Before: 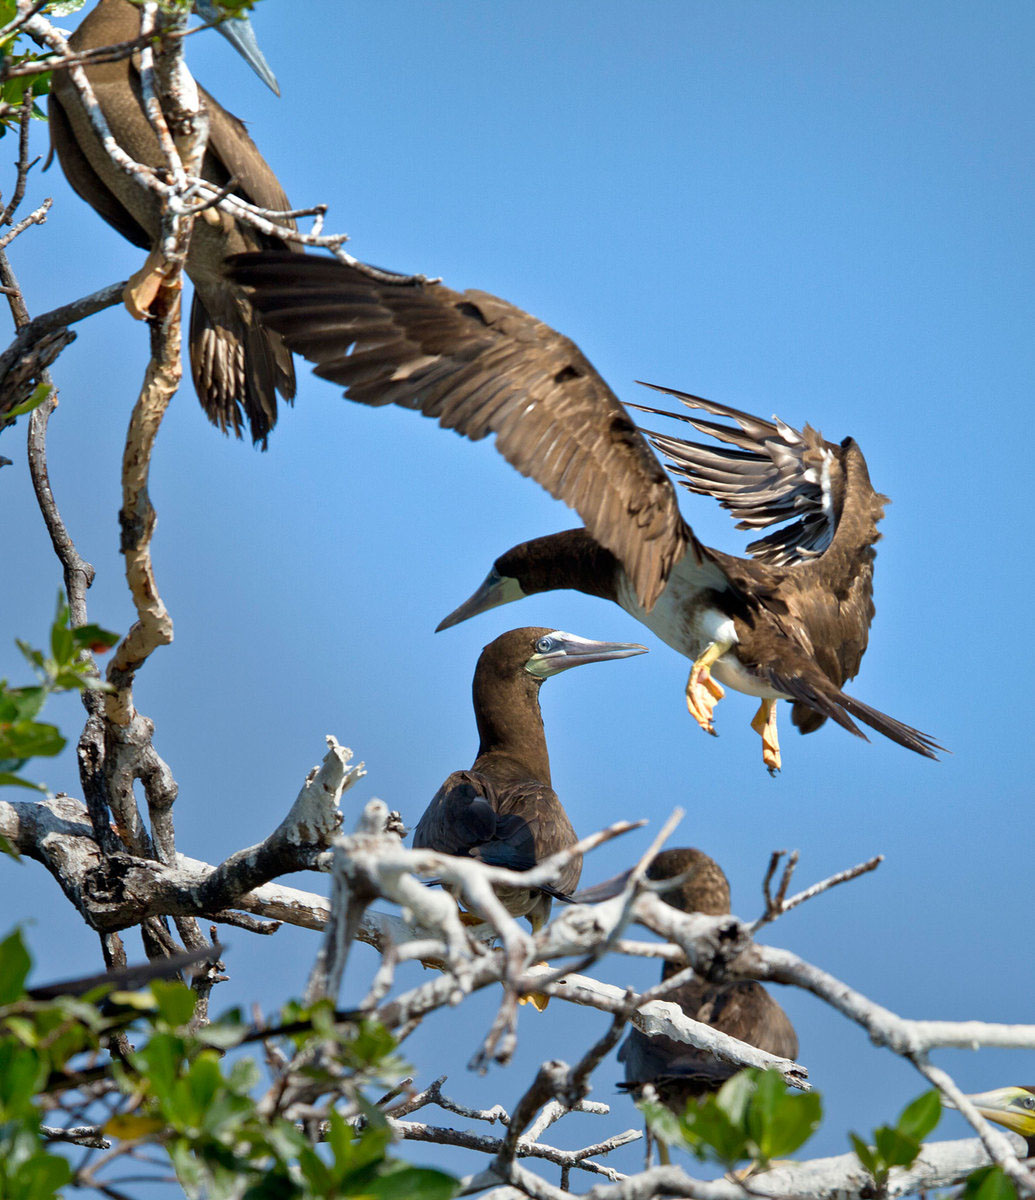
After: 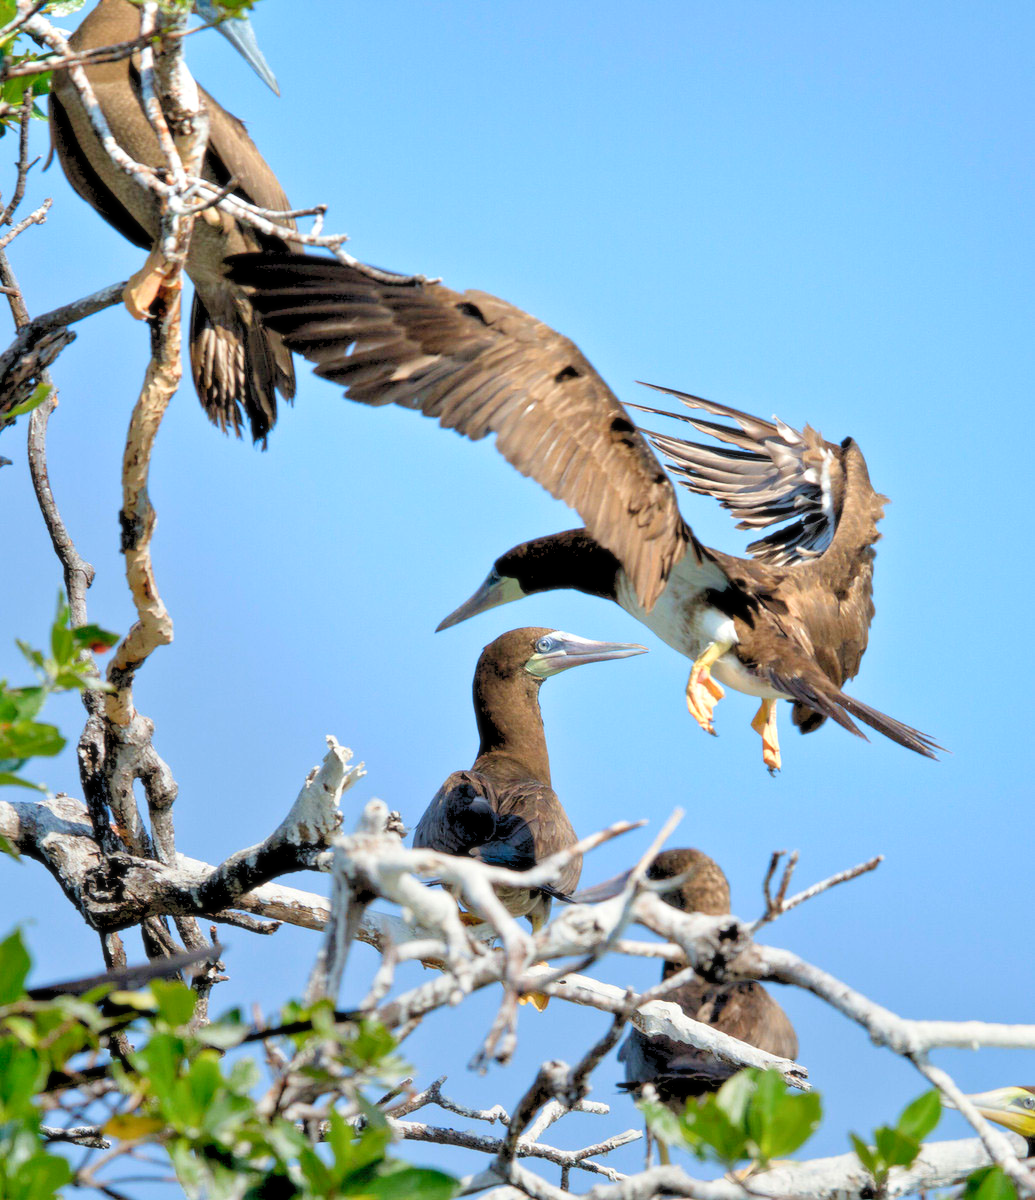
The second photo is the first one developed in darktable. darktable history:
levels: levels [0.072, 0.414, 0.976]
soften: size 10%, saturation 50%, brightness 0.2 EV, mix 10%
